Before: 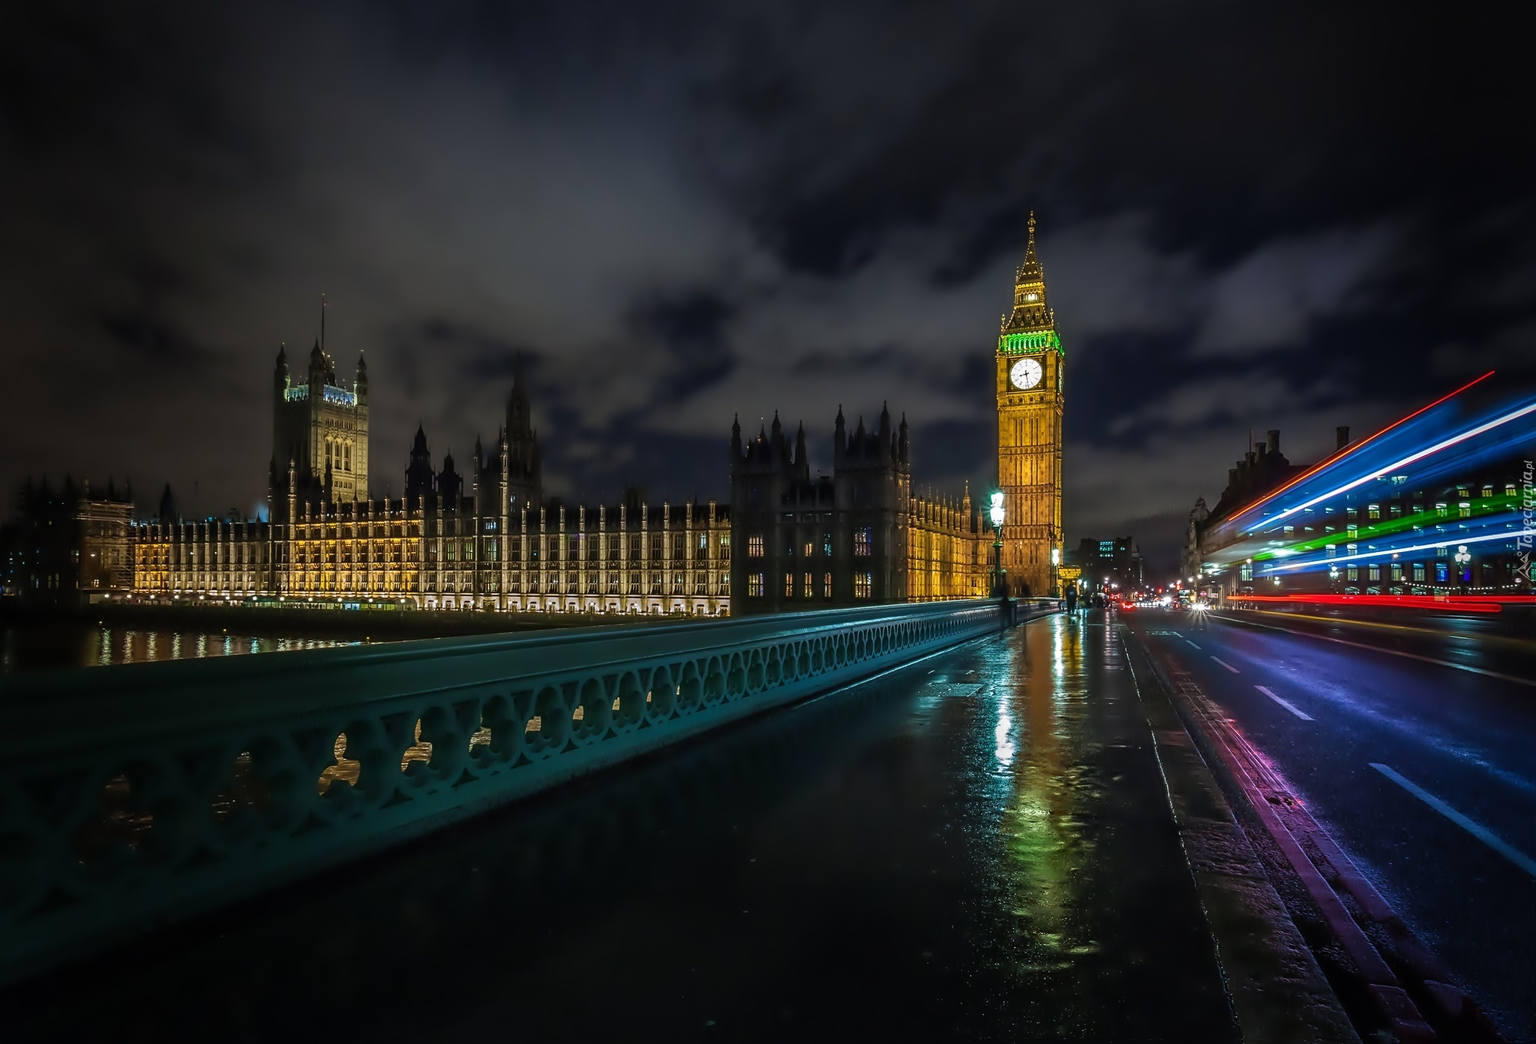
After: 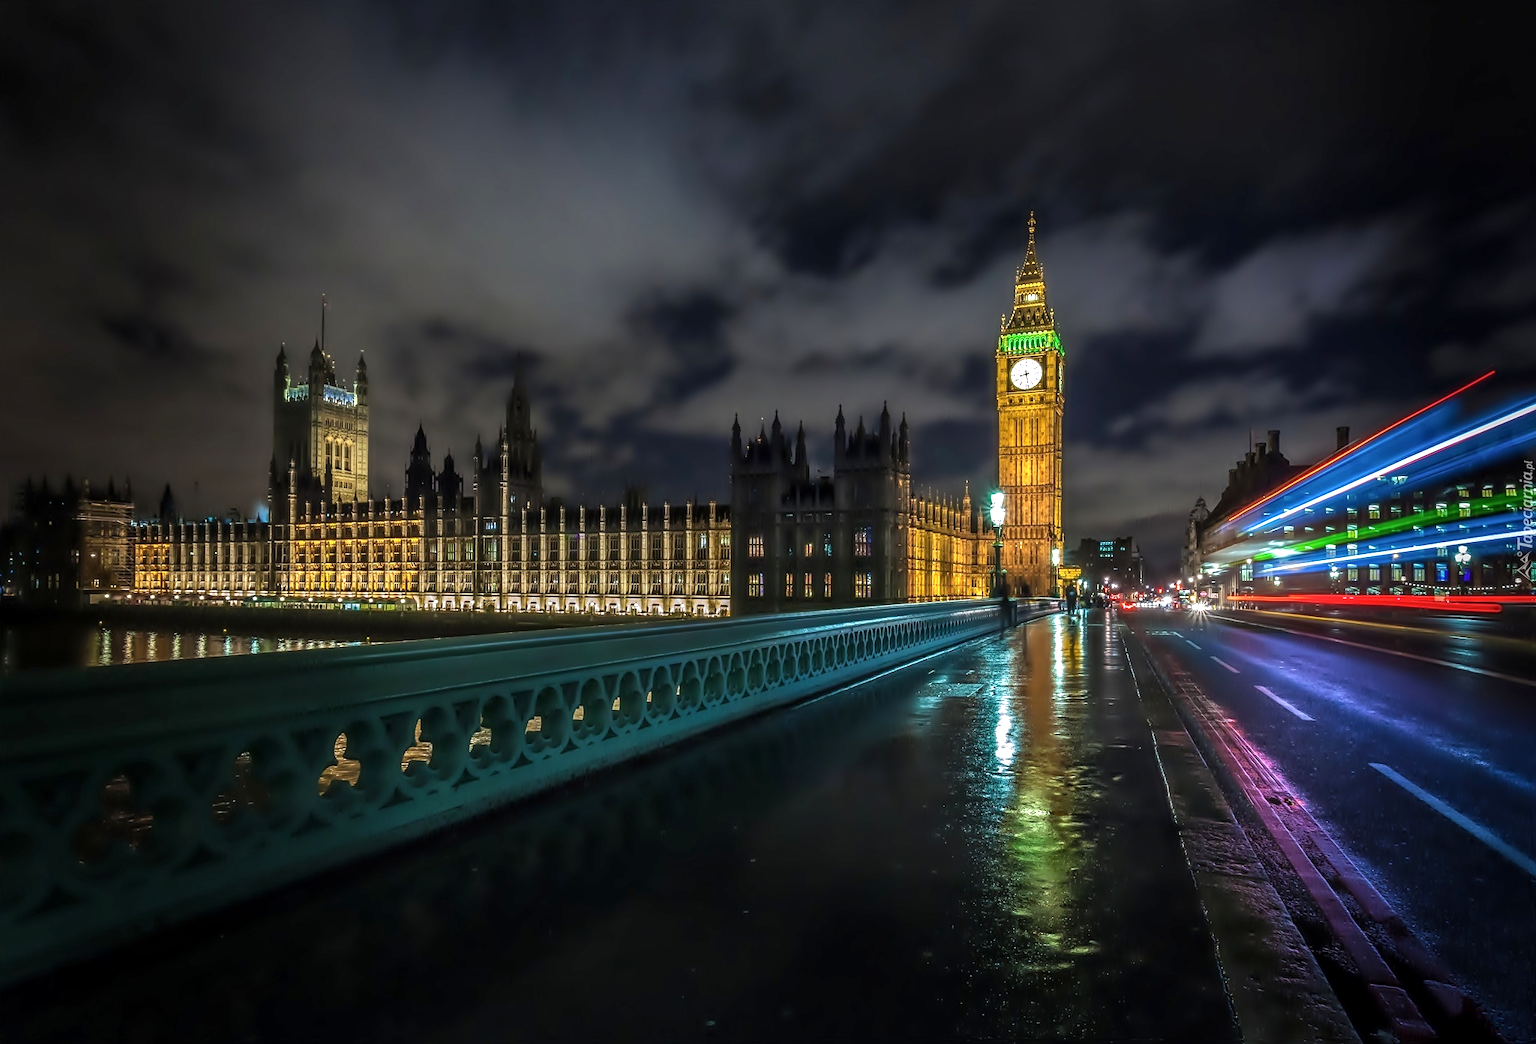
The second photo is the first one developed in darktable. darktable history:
exposure: black level correction 0, exposure 0.499 EV, compensate highlight preservation false
tone equalizer: edges refinement/feathering 500, mask exposure compensation -1.57 EV, preserve details no
local contrast: on, module defaults
